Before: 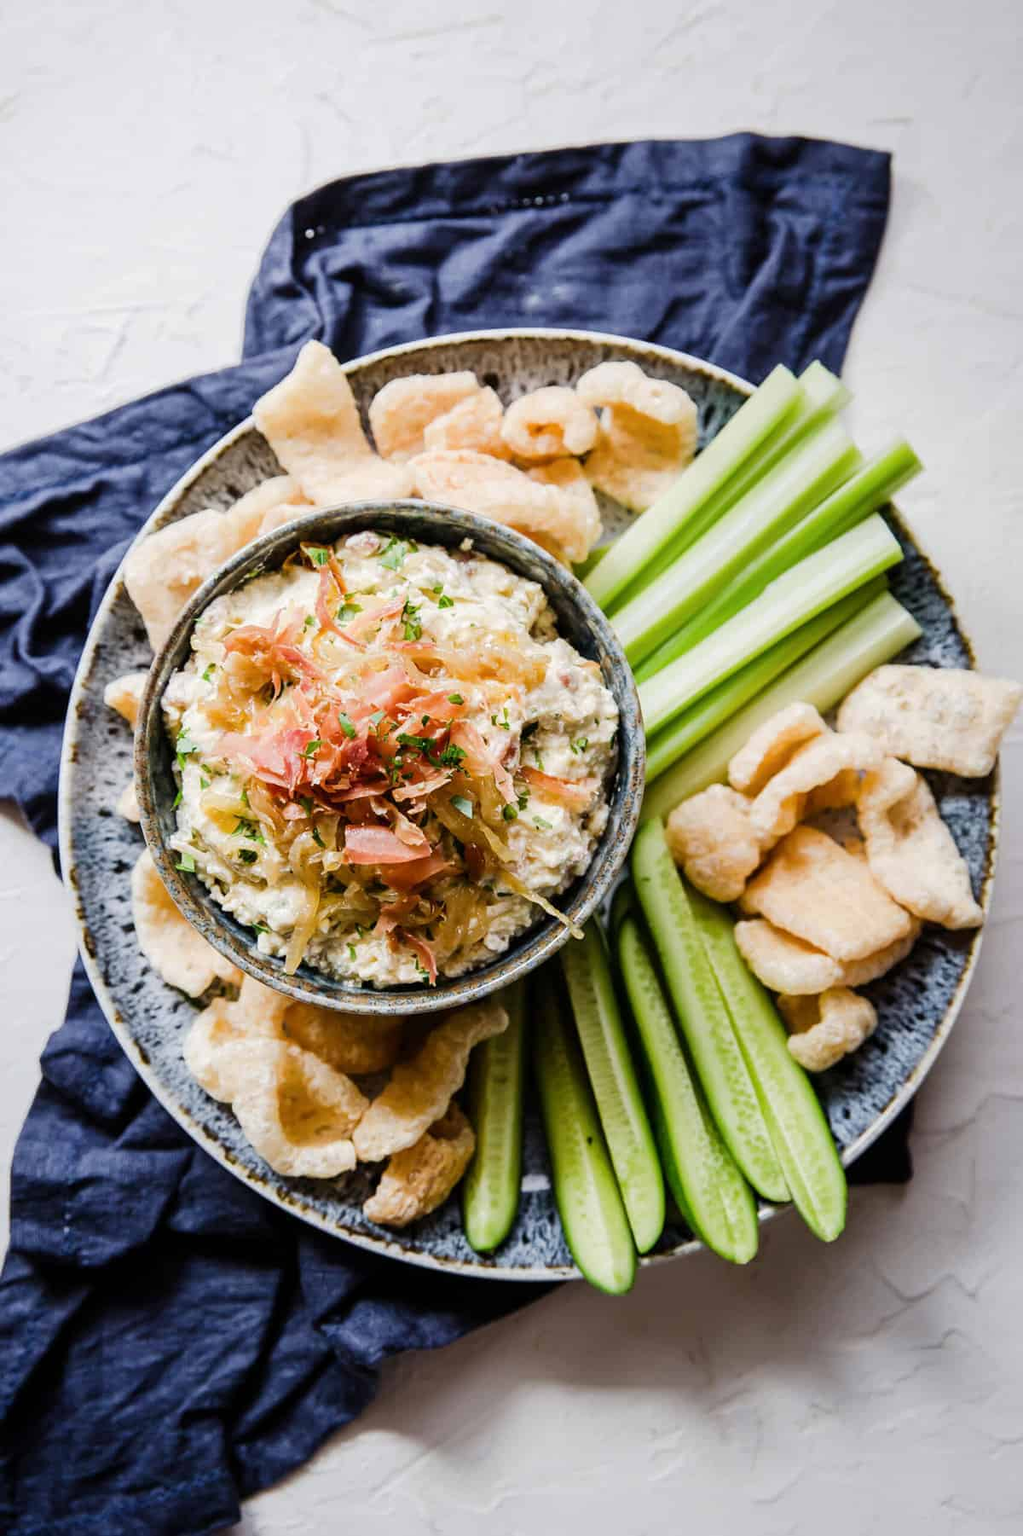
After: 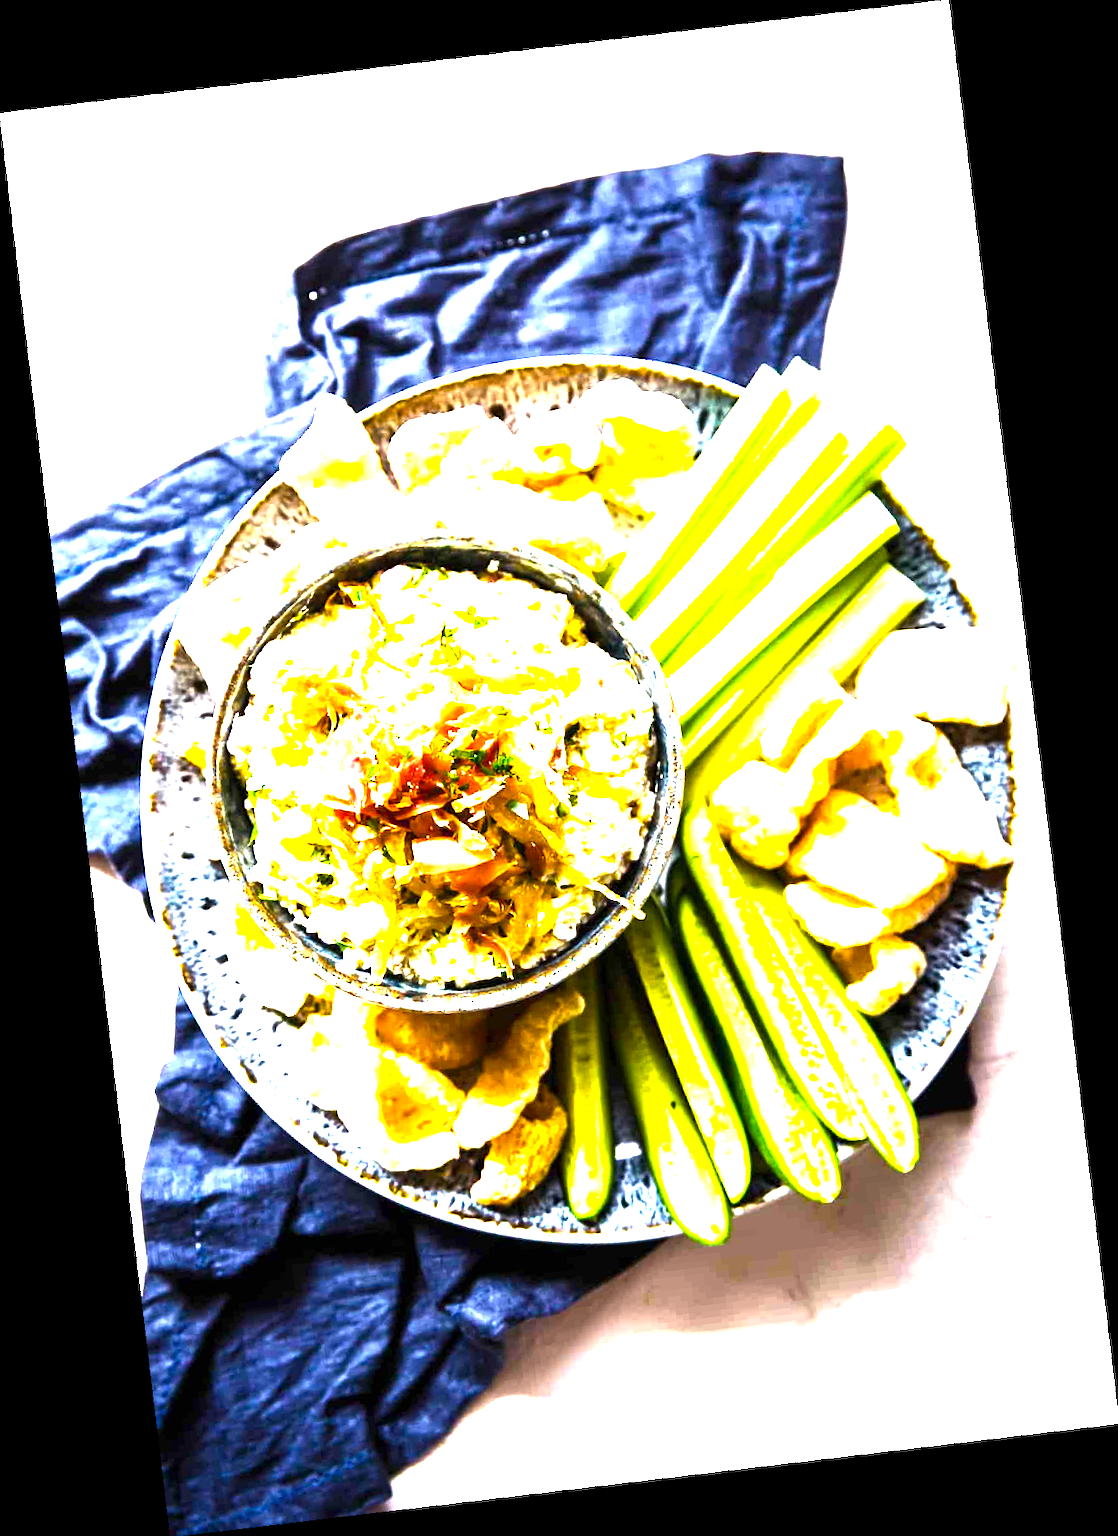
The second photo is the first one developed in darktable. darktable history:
color balance rgb: perceptual saturation grading › global saturation 25%, perceptual brilliance grading › global brilliance 35%, perceptual brilliance grading › highlights 50%, perceptual brilliance grading › mid-tones 60%, perceptual brilliance grading › shadows 35%, global vibrance 20%
rotate and perspective: rotation -6.83°, automatic cropping off
